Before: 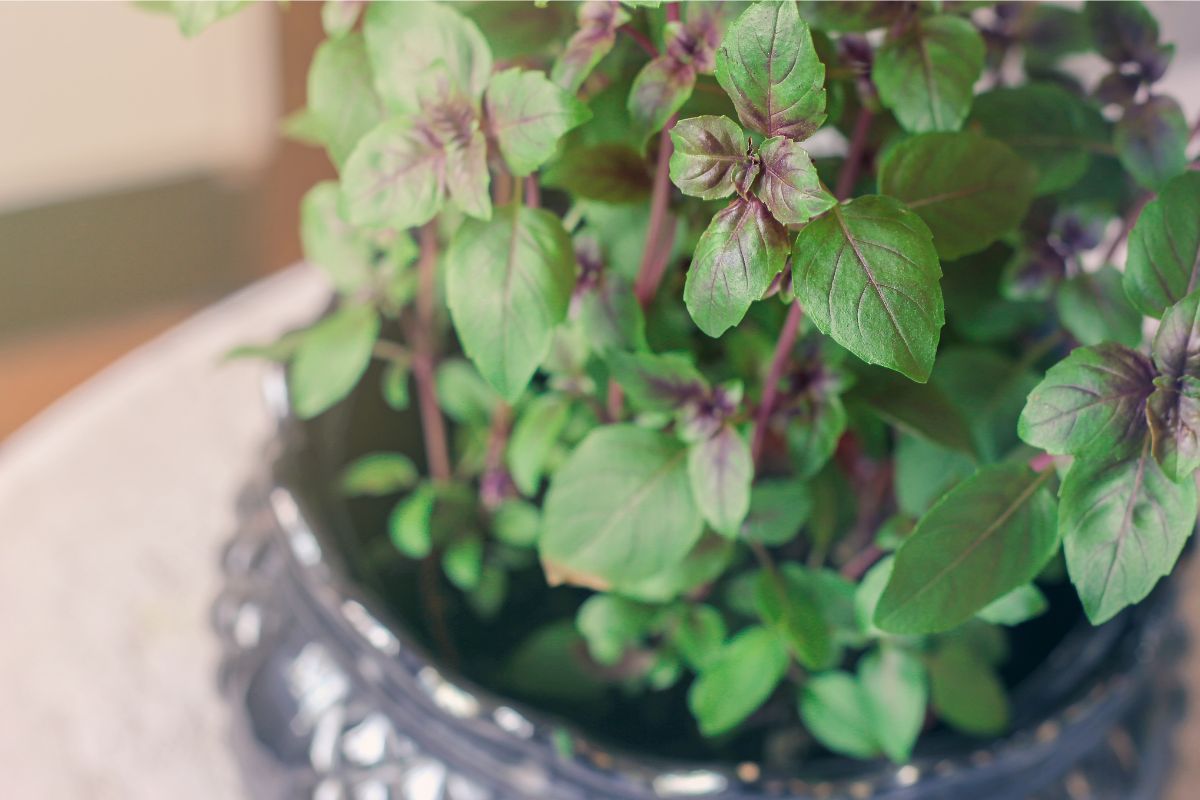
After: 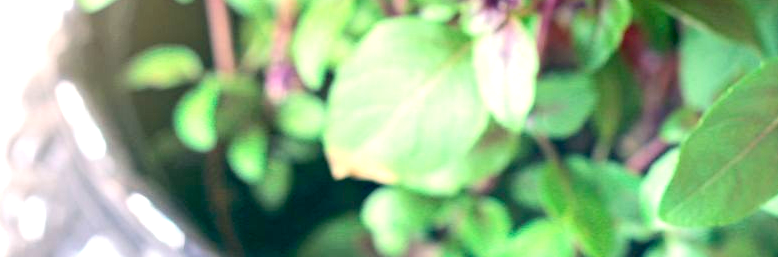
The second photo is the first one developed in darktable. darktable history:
exposure: black level correction 0.009, exposure 1.421 EV, compensate exposure bias true, compensate highlight preservation false
crop: left 17.974%, top 50.945%, right 17.131%, bottom 16.834%
sharpen: radius 5.327, amount 0.317, threshold 26.421
tone curve: curves: ch0 [(0, 0) (0.339, 0.306) (0.687, 0.706) (1, 1)], color space Lab, independent channels, preserve colors none
